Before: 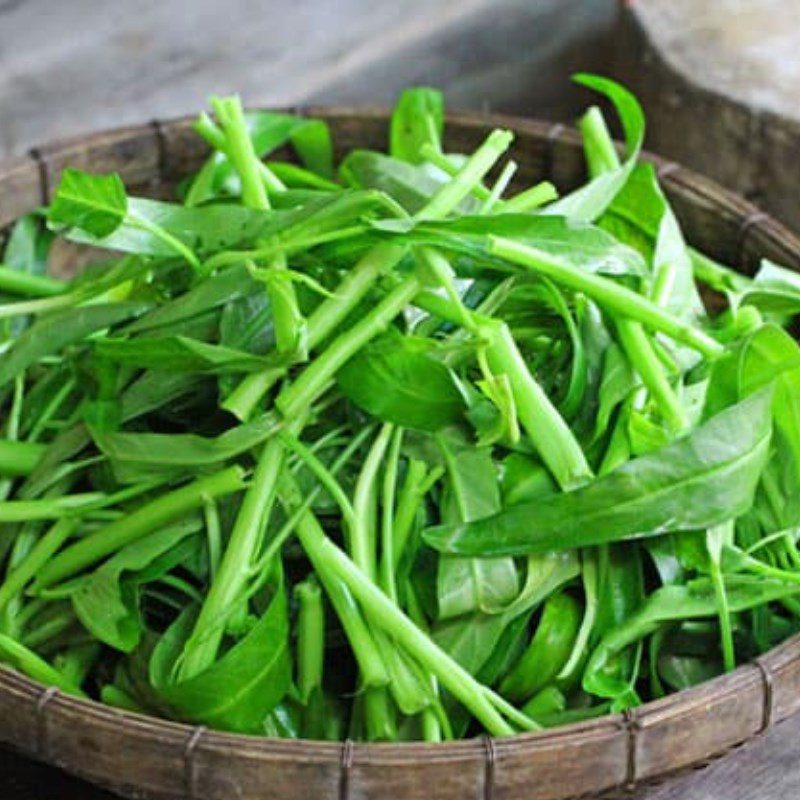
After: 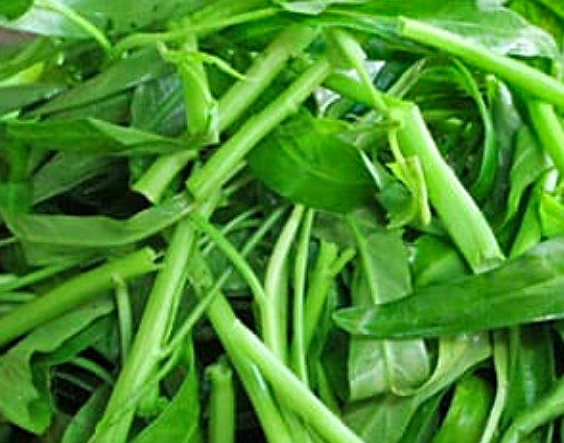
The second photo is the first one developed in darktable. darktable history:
shadows and highlights: radius 116.29, shadows 42.24, highlights -62.04, soften with gaussian
sharpen: on, module defaults
crop: left 11.144%, top 27.332%, right 18.249%, bottom 17.288%
